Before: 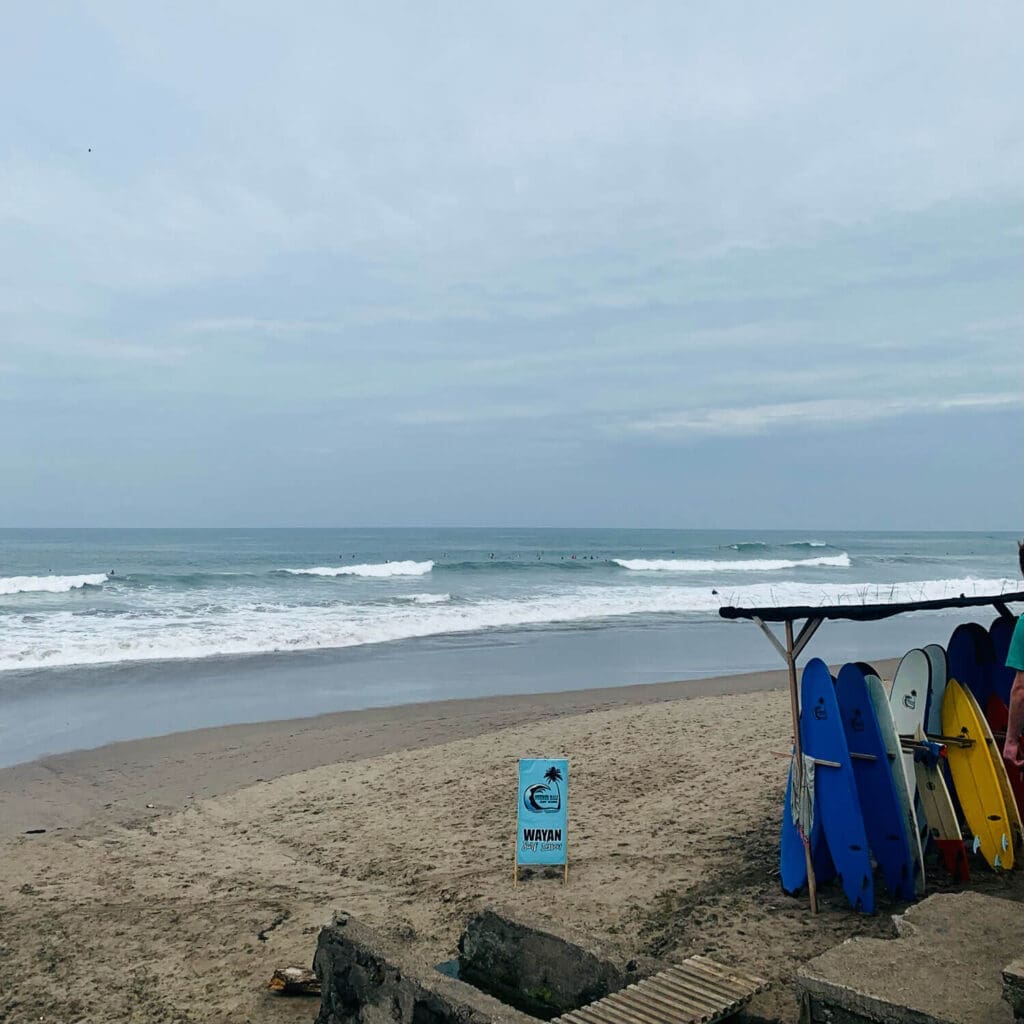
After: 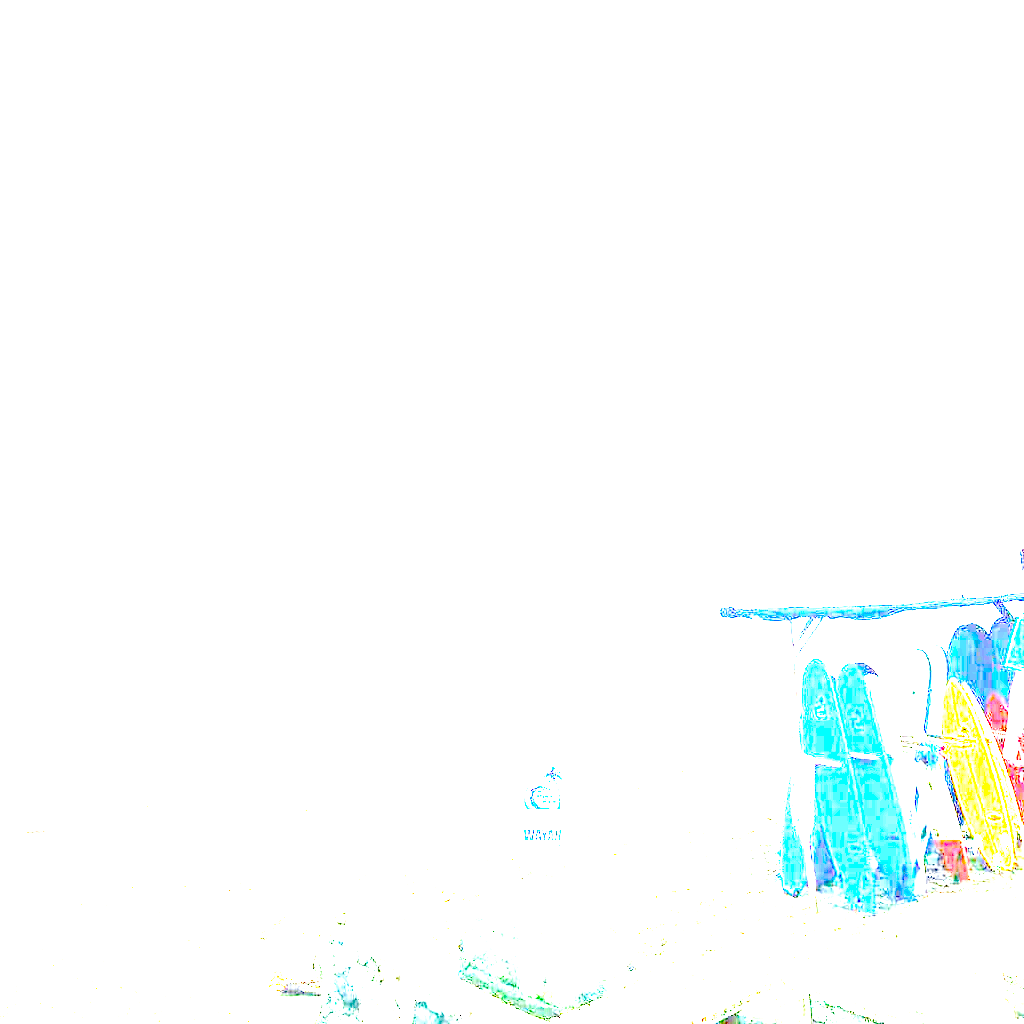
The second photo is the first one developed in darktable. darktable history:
exposure: exposure 7.984 EV, compensate highlight preservation false
